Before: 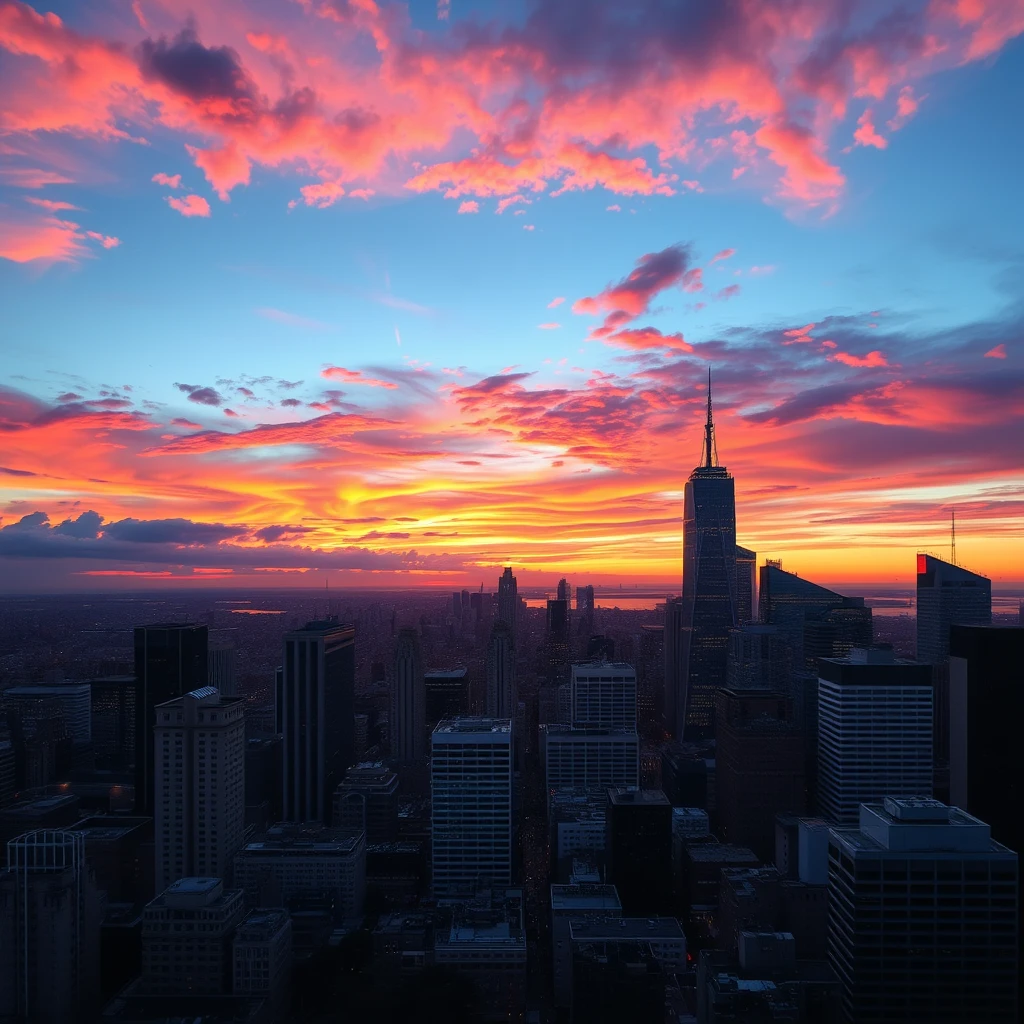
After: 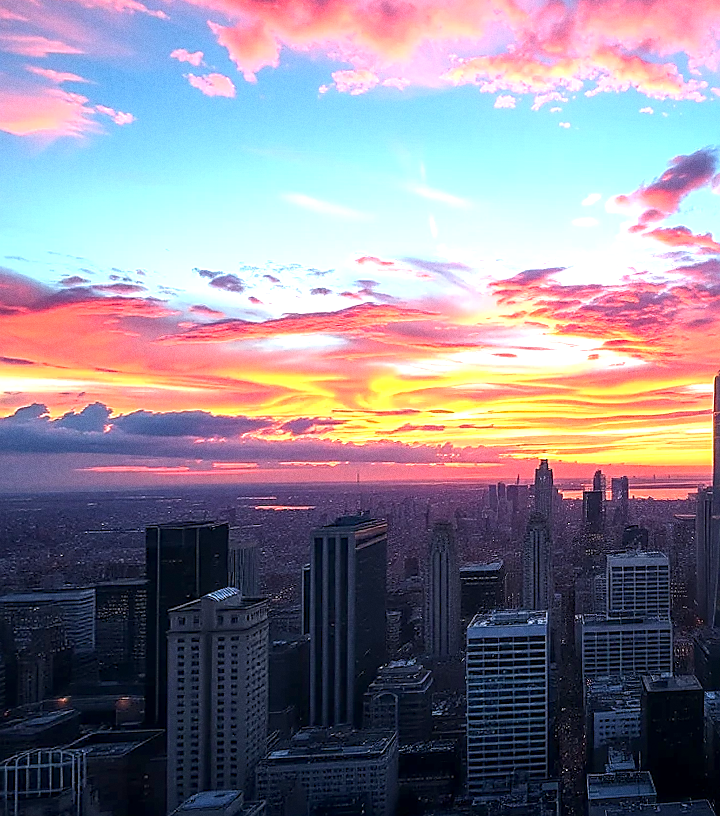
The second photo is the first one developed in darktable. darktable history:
crop: top 5.803%, right 27.864%, bottom 5.804%
exposure: black level correction 0.001, exposure 1.05 EV, compensate exposure bias true, compensate highlight preservation false
grain: coarseness 0.47 ISO
sharpen: radius 1.4, amount 1.25, threshold 0.7
rotate and perspective: rotation -0.013°, lens shift (vertical) -0.027, lens shift (horizontal) 0.178, crop left 0.016, crop right 0.989, crop top 0.082, crop bottom 0.918
local contrast: highlights 61%, detail 143%, midtone range 0.428
